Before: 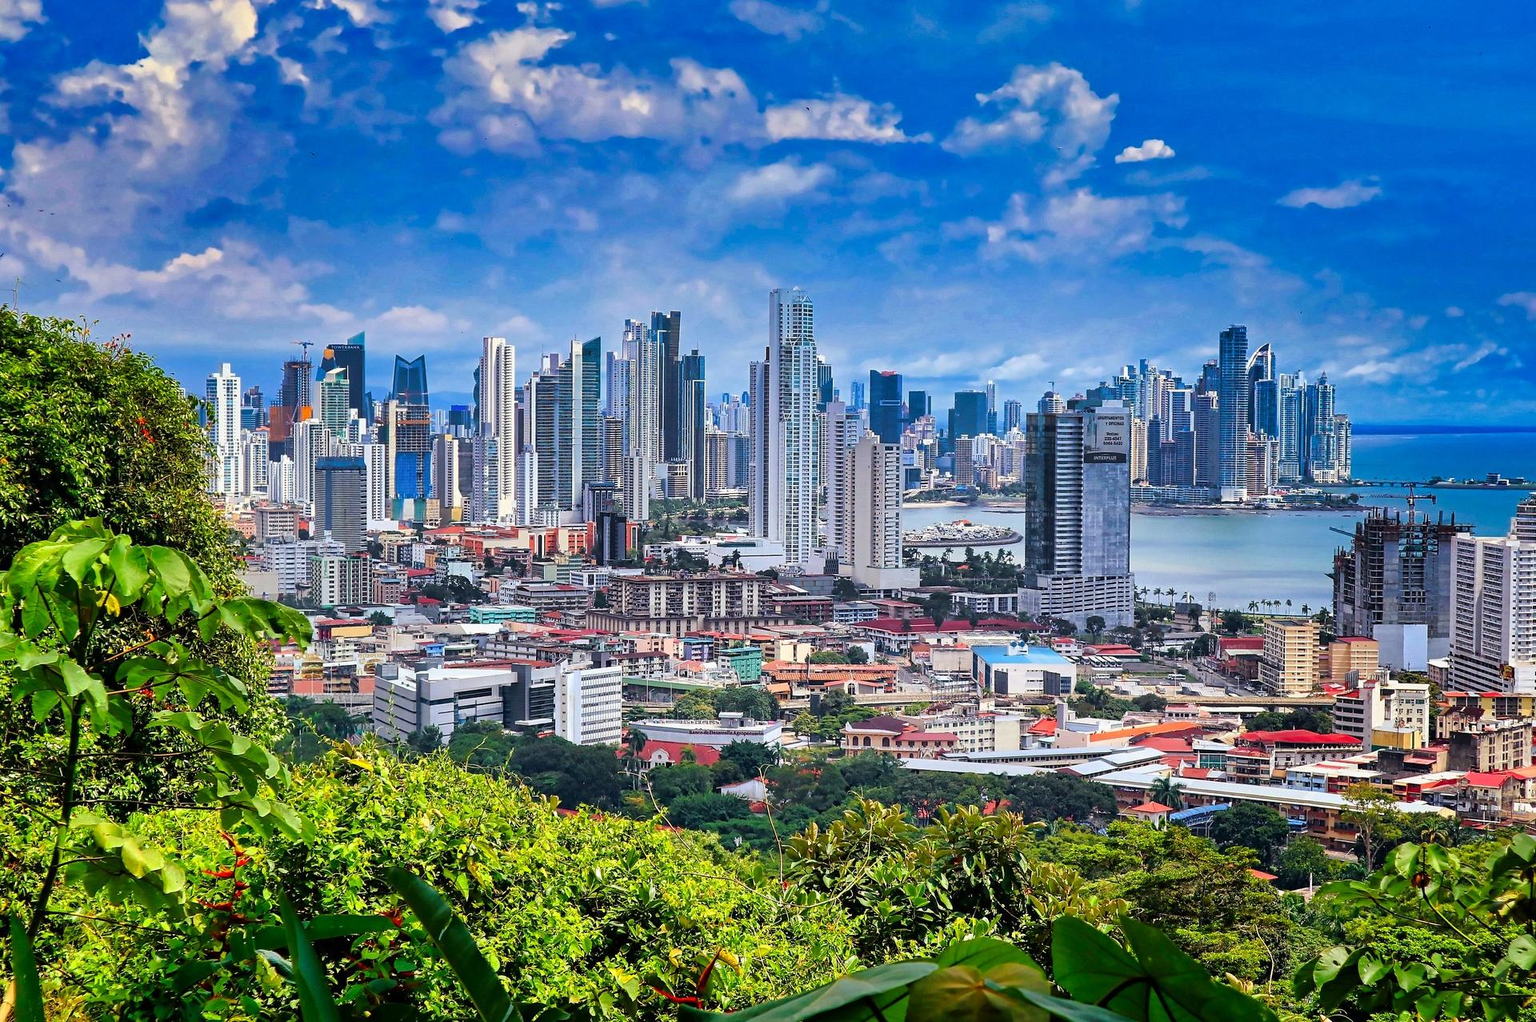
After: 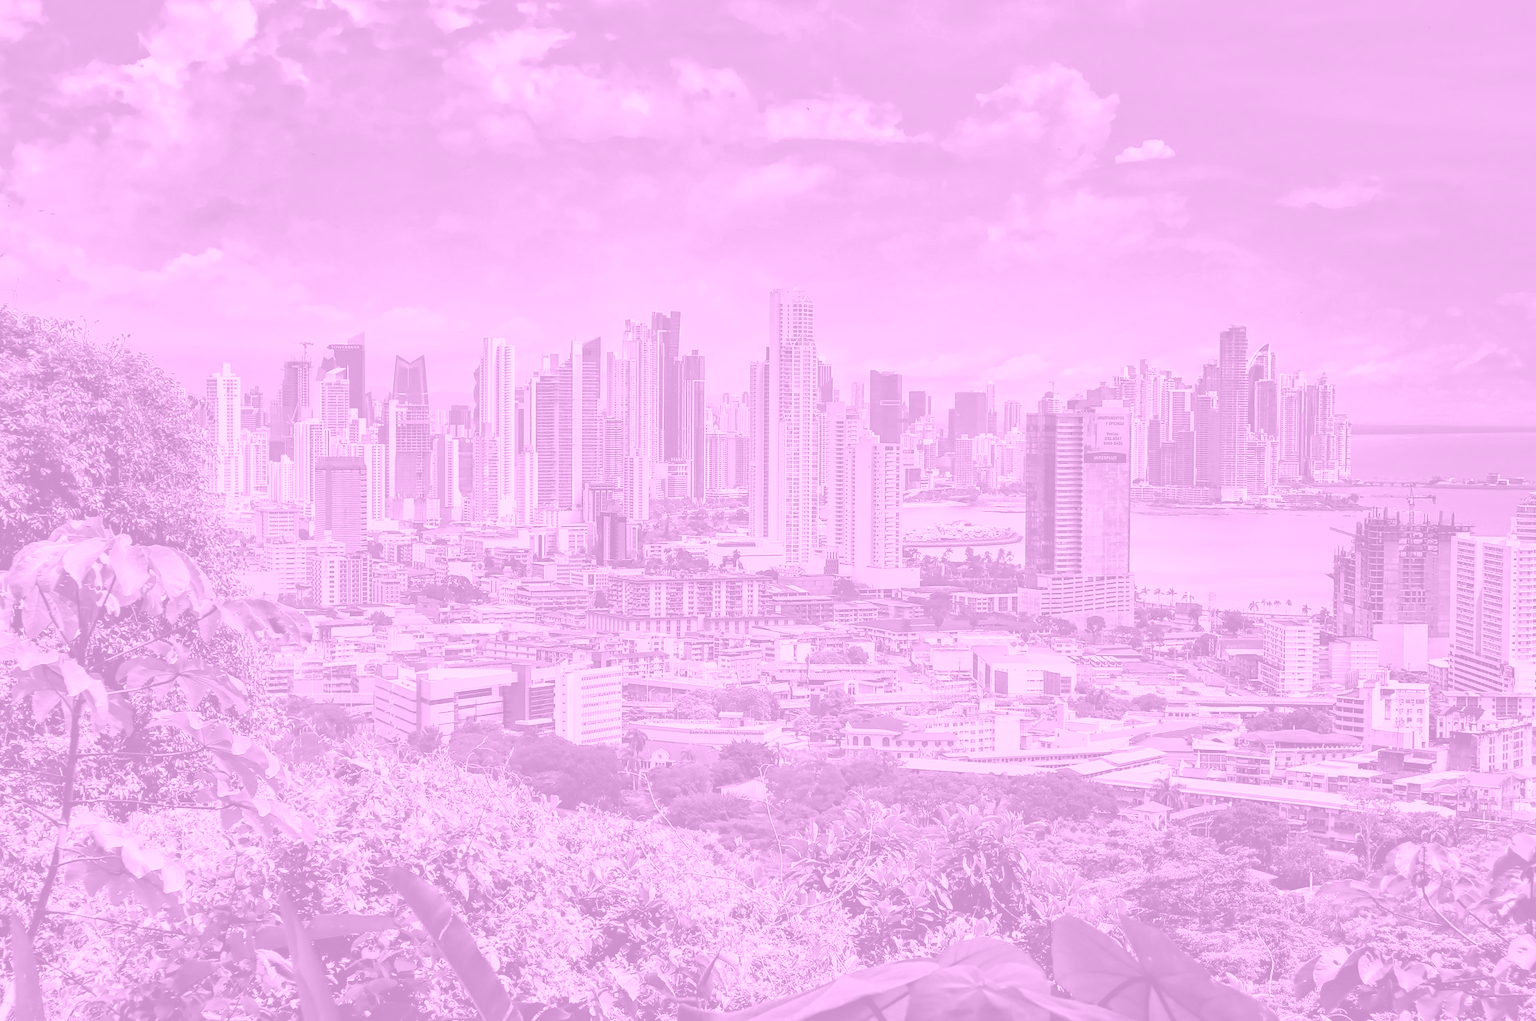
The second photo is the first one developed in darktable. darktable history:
colorize: hue 331.2°, saturation 69%, source mix 30.28%, lightness 69.02%, version 1
velvia: on, module defaults
